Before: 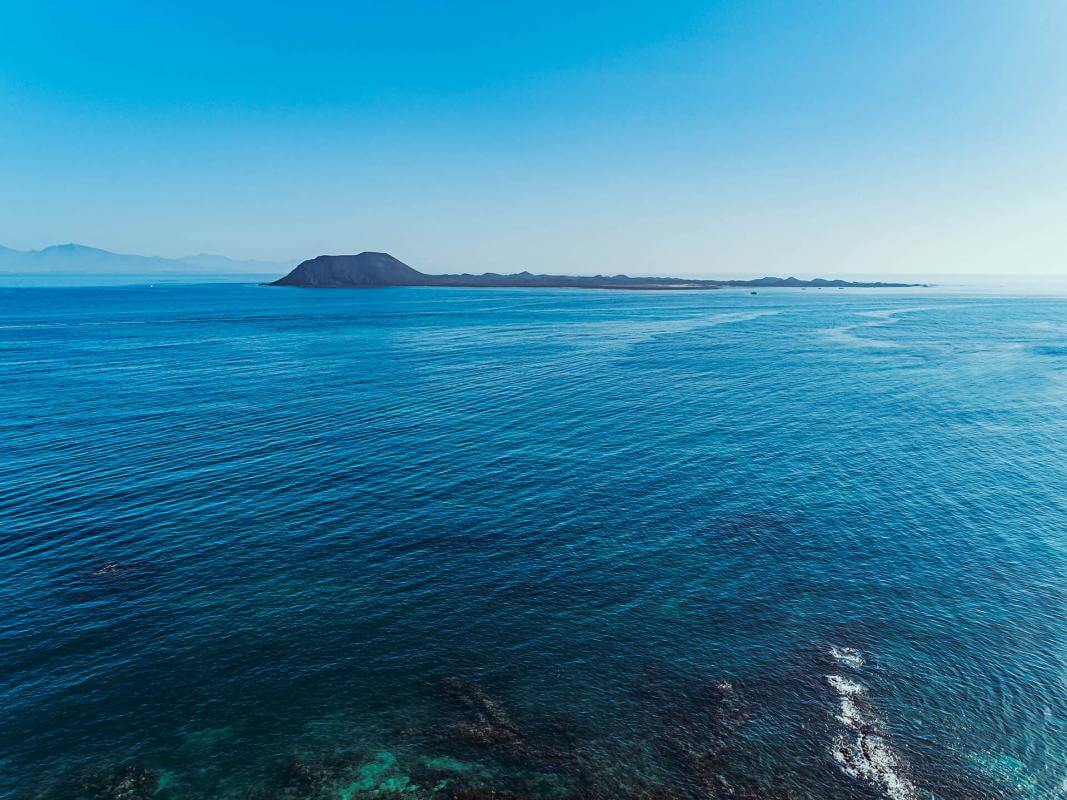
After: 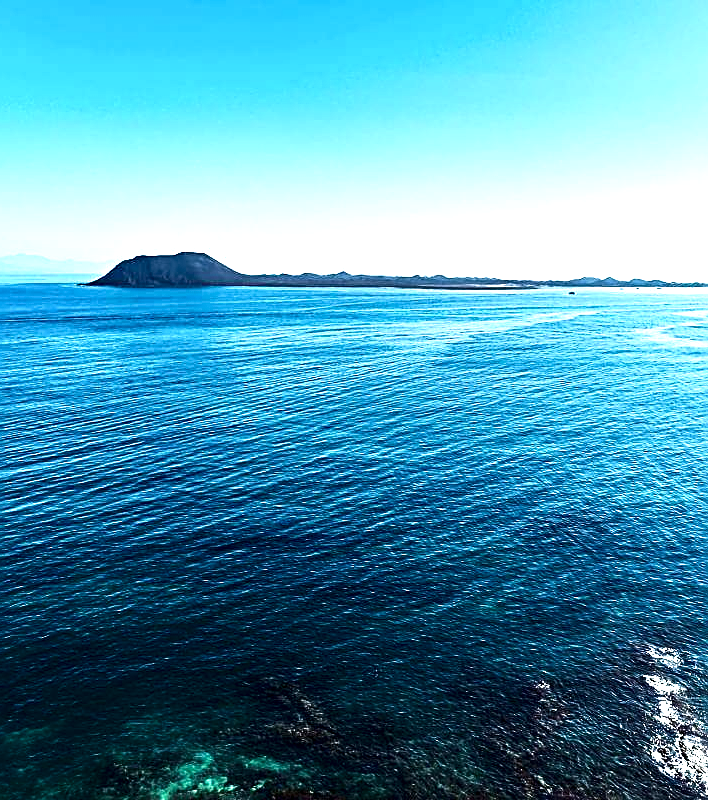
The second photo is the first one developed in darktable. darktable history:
exposure: black level correction 0, exposure 0.498 EV, compensate exposure bias true, compensate highlight preservation false
shadows and highlights: shadows -31.05, highlights 29.32
local contrast: highlights 209%, shadows 146%, detail 140%, midtone range 0.254
sharpen: on, module defaults
contrast brightness saturation: contrast 0.103, brightness 0.036, saturation 0.094
crop: left 17.061%, right 16.544%
velvia: strength 15.6%
tone curve: curves: ch0 [(0, 0) (0.003, 0.003) (0.011, 0.012) (0.025, 0.024) (0.044, 0.039) (0.069, 0.052) (0.1, 0.072) (0.136, 0.097) (0.177, 0.128) (0.224, 0.168) (0.277, 0.217) (0.335, 0.276) (0.399, 0.345) (0.468, 0.429) (0.543, 0.524) (0.623, 0.628) (0.709, 0.732) (0.801, 0.829) (0.898, 0.919) (1, 1)], color space Lab, independent channels, preserve colors none
